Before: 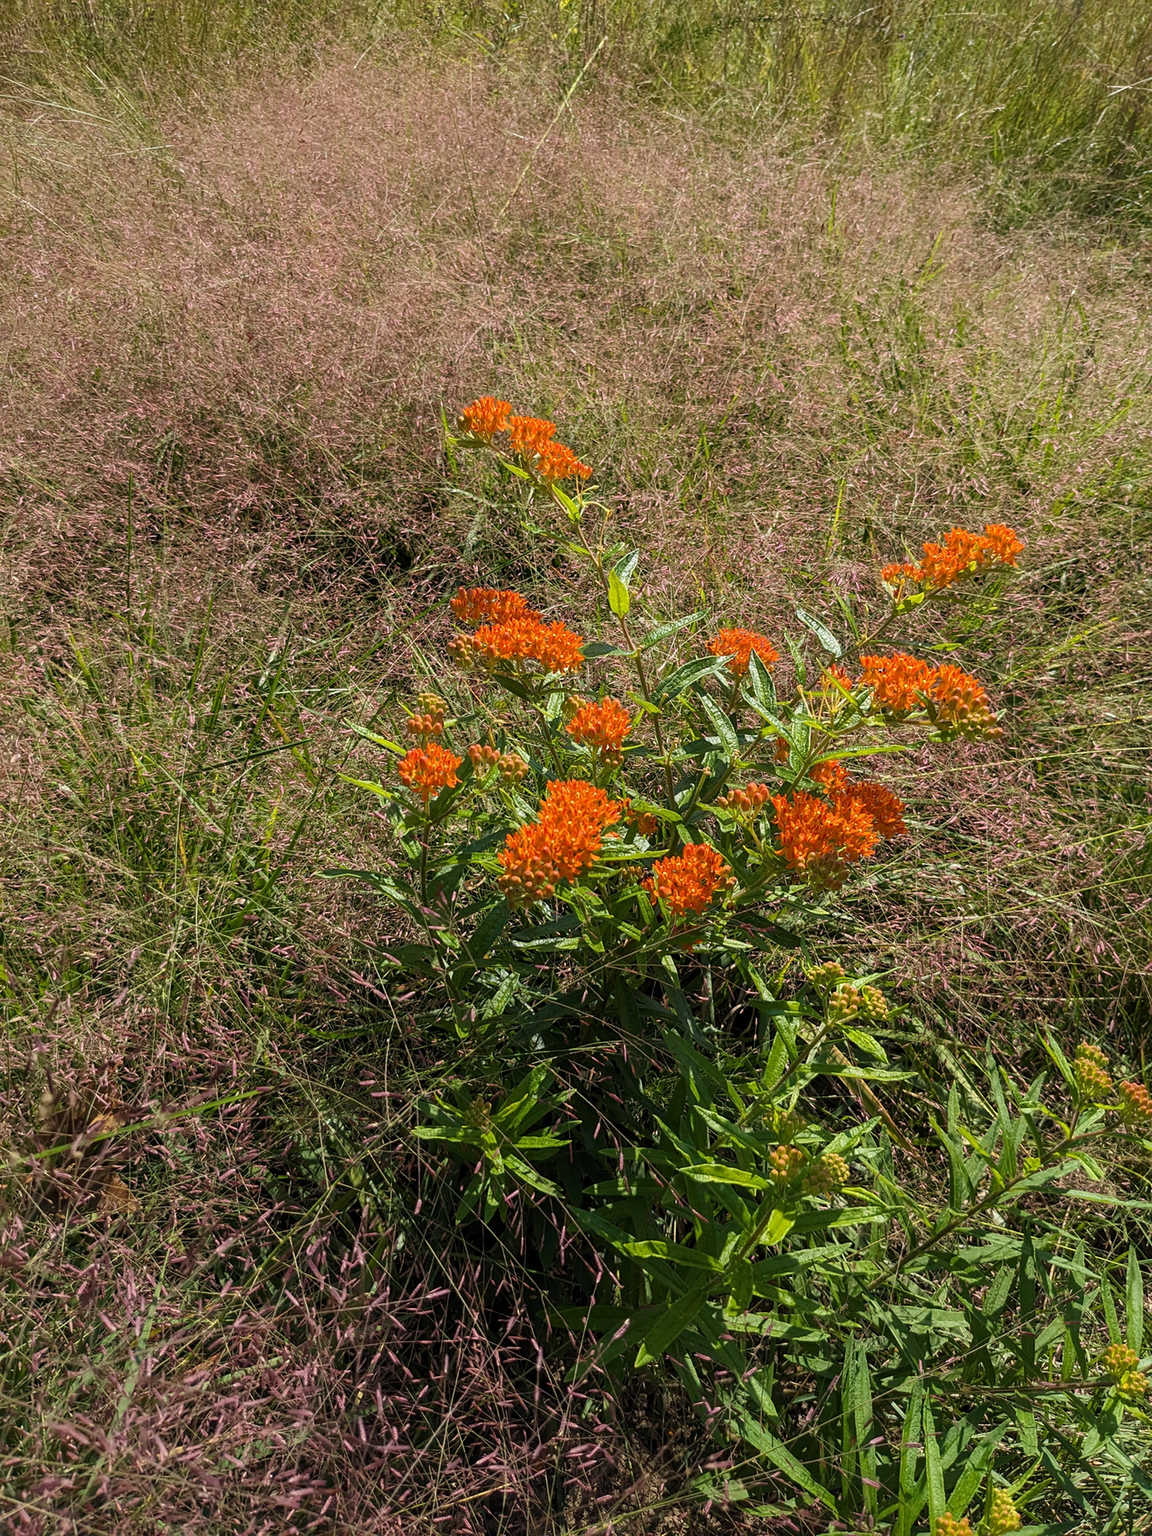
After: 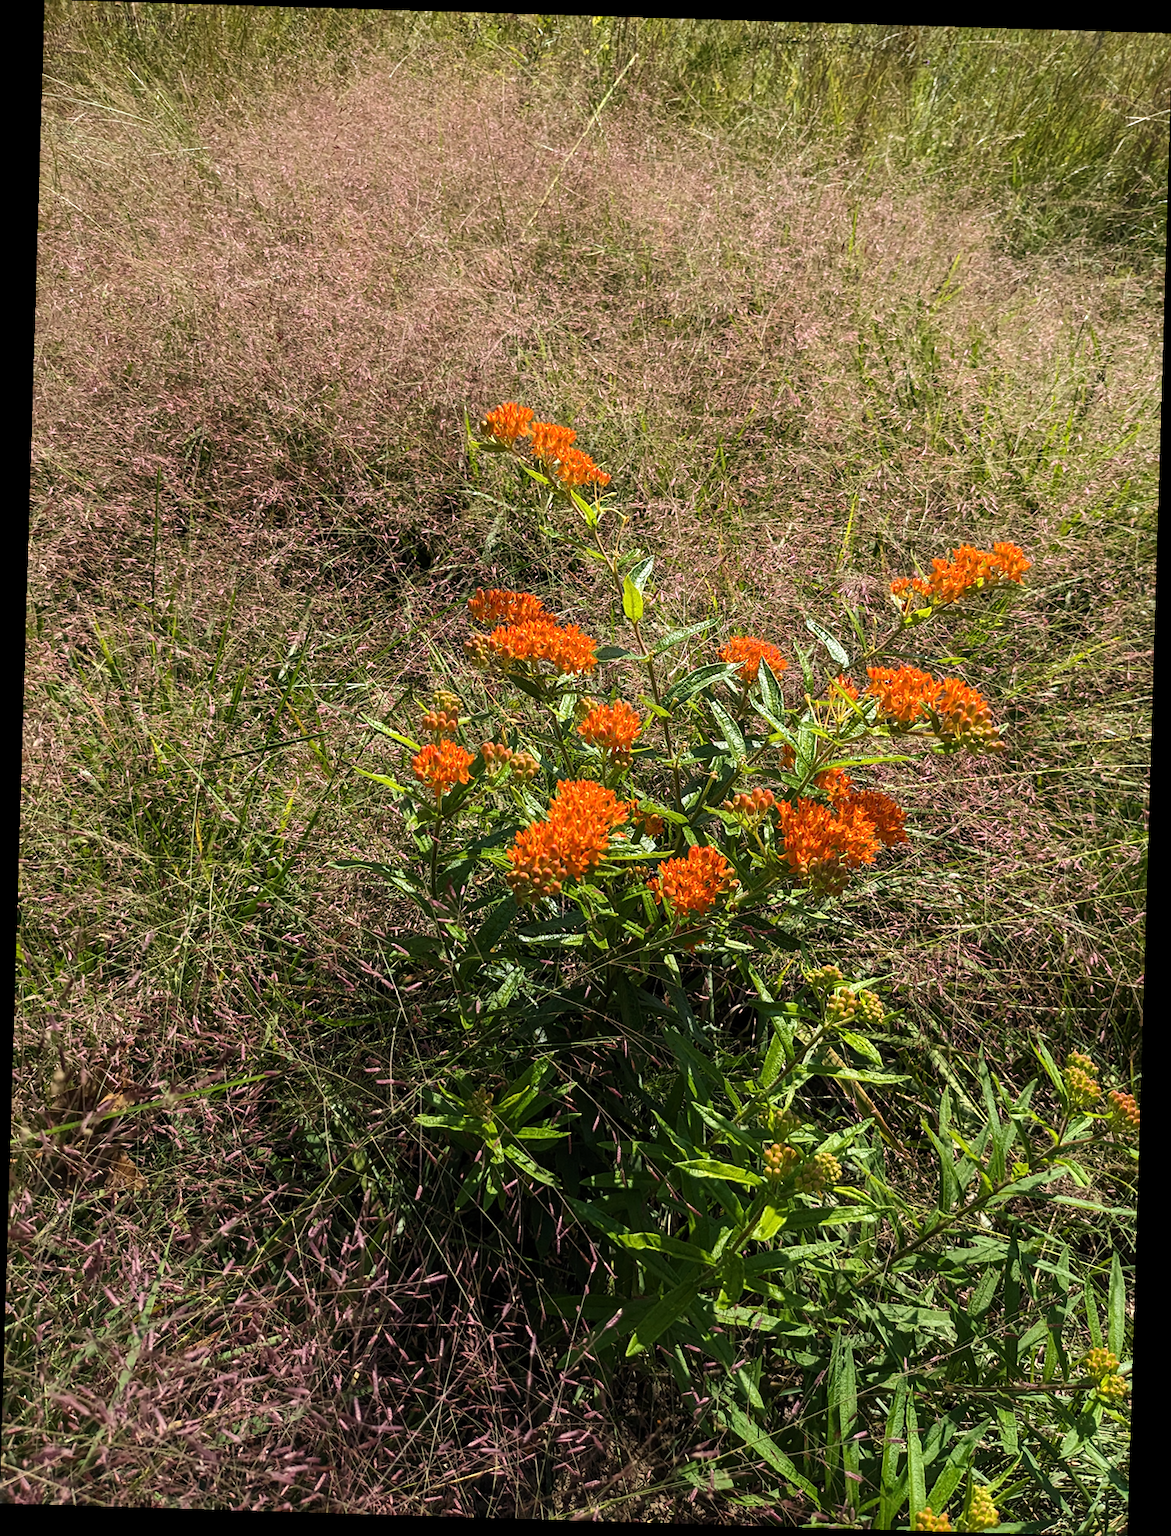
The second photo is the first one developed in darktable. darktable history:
tone equalizer: -8 EV -0.417 EV, -7 EV -0.389 EV, -6 EV -0.333 EV, -5 EV -0.222 EV, -3 EV 0.222 EV, -2 EV 0.333 EV, -1 EV 0.389 EV, +0 EV 0.417 EV, edges refinement/feathering 500, mask exposure compensation -1.57 EV, preserve details no
rotate and perspective: rotation 1.72°, automatic cropping off
